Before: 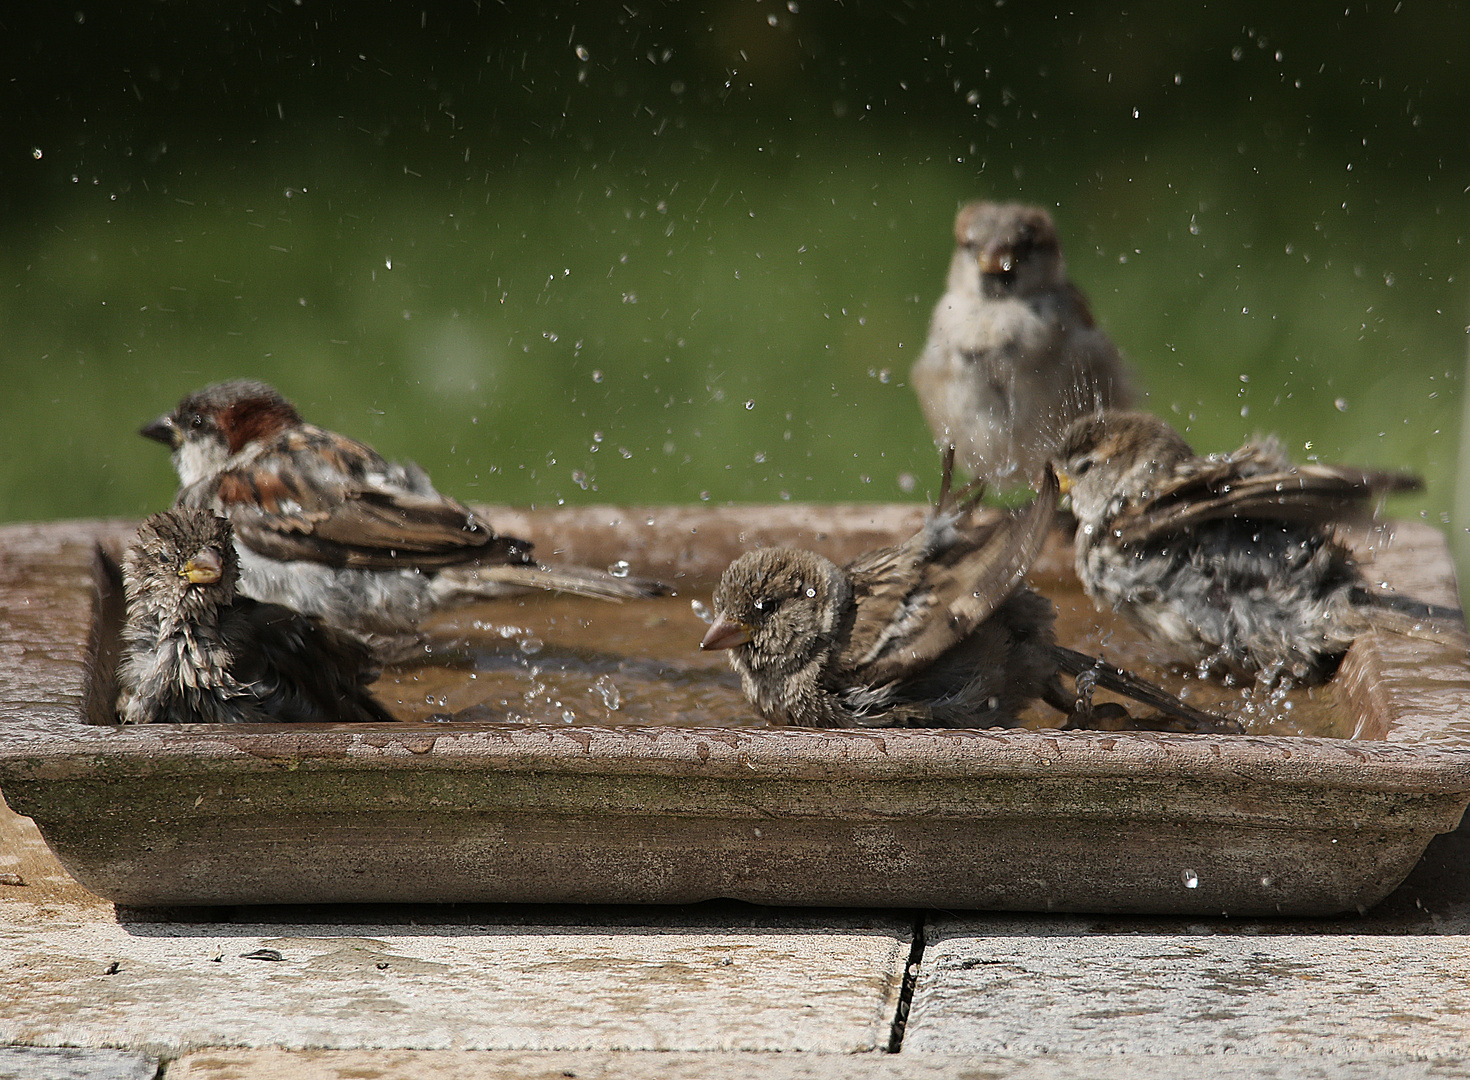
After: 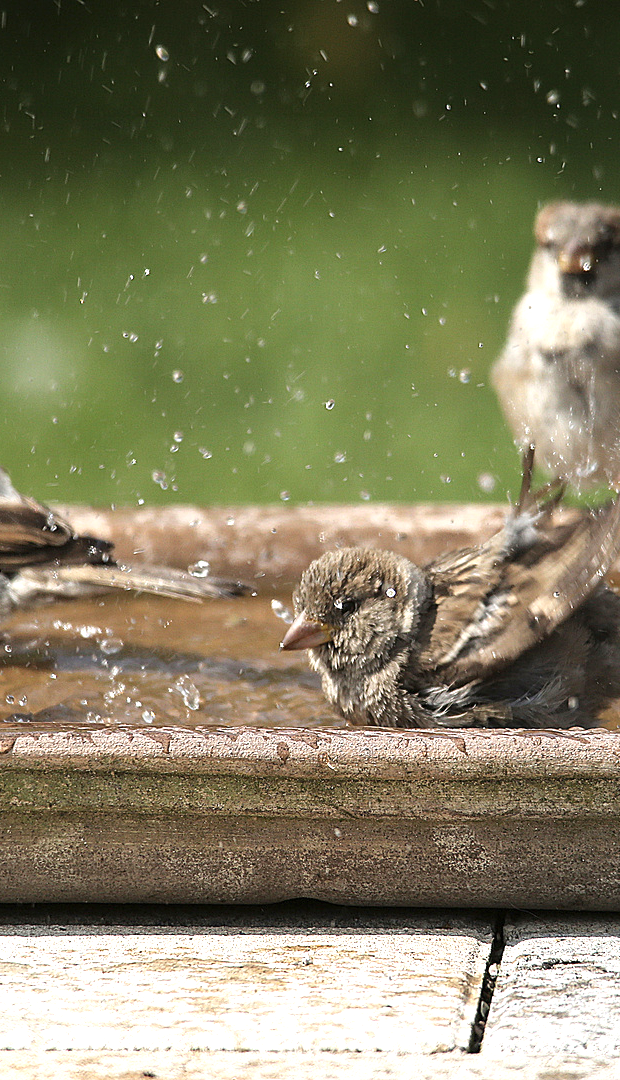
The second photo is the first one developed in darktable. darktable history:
exposure: exposure 1 EV, compensate highlight preservation false
crop: left 28.583%, right 29.231%
